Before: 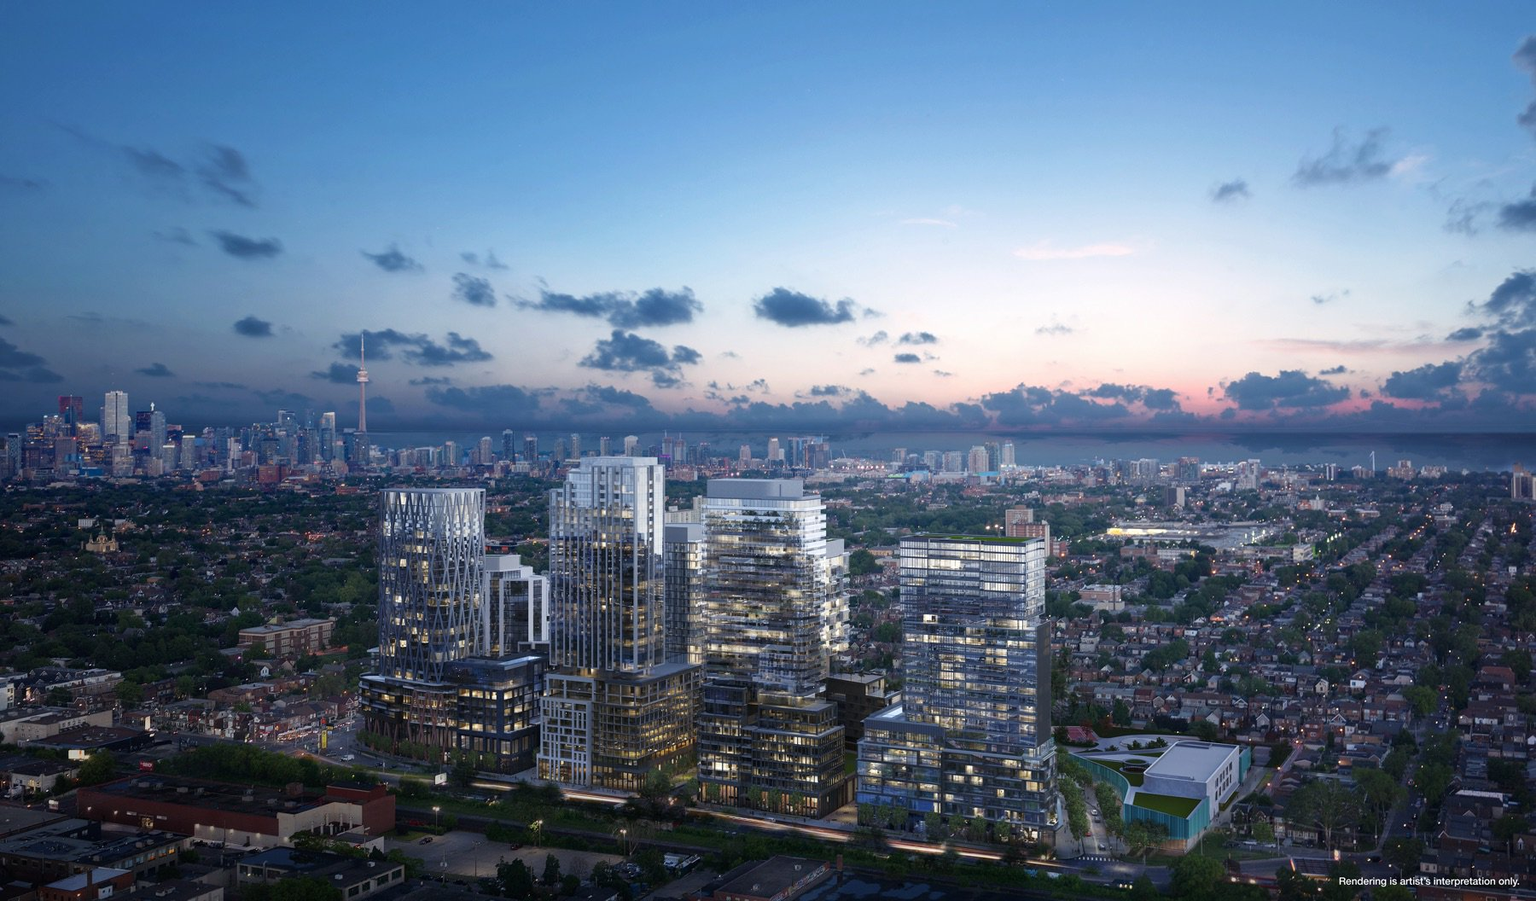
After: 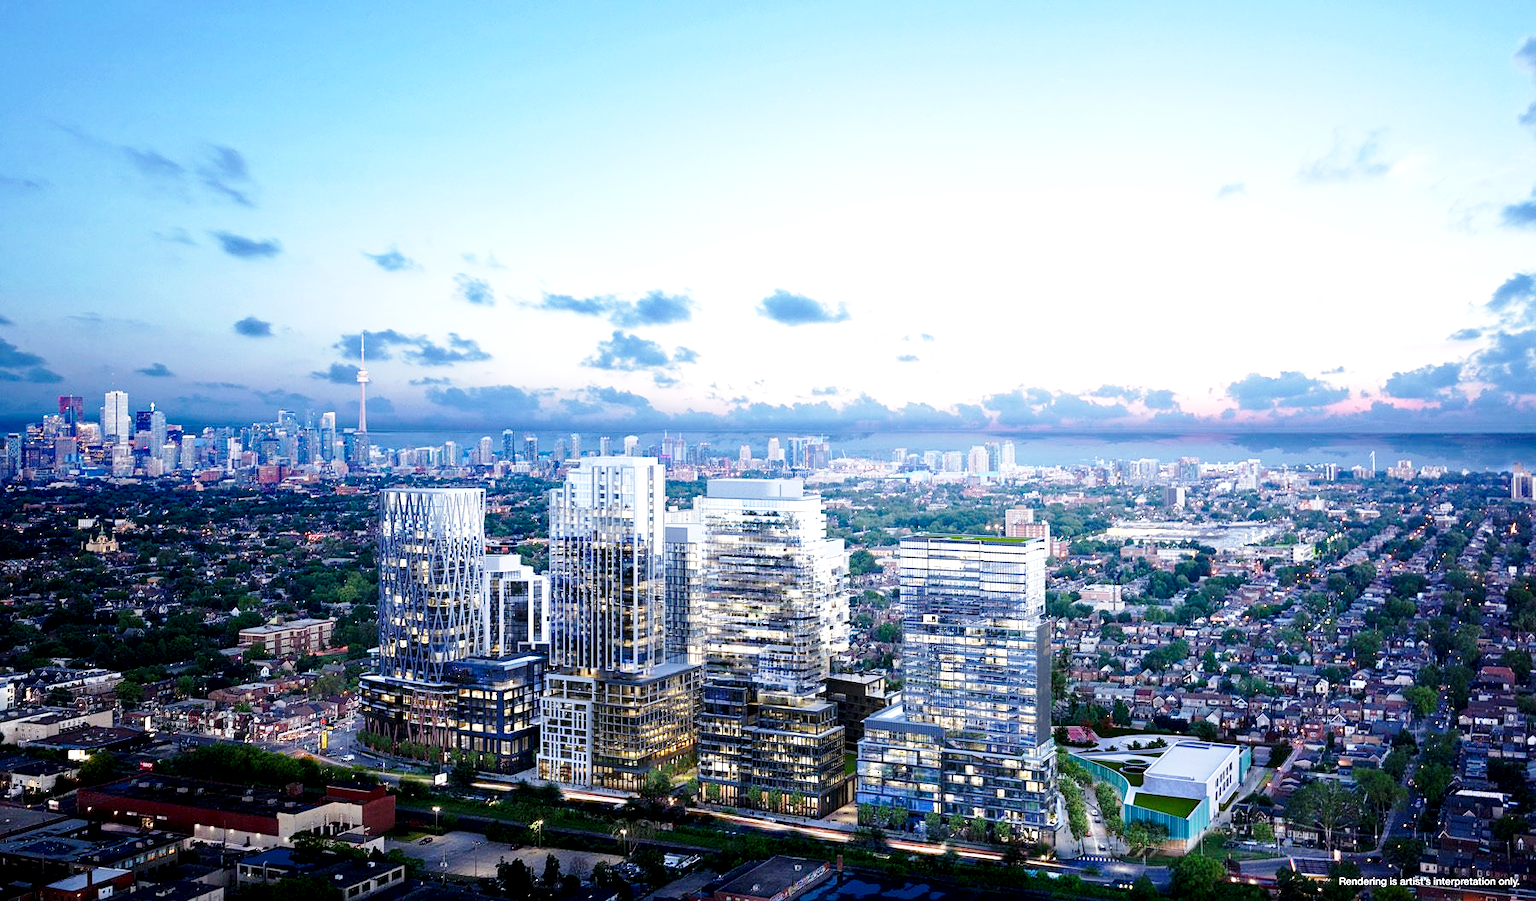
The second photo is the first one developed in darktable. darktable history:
base curve: curves: ch0 [(0, 0) (0.028, 0.03) (0.121, 0.232) (0.46, 0.748) (0.859, 0.968) (1, 1)], preserve colors none
exposure: black level correction 0.008, exposure 0.986 EV, compensate highlight preservation false
sharpen: amount 0.212
